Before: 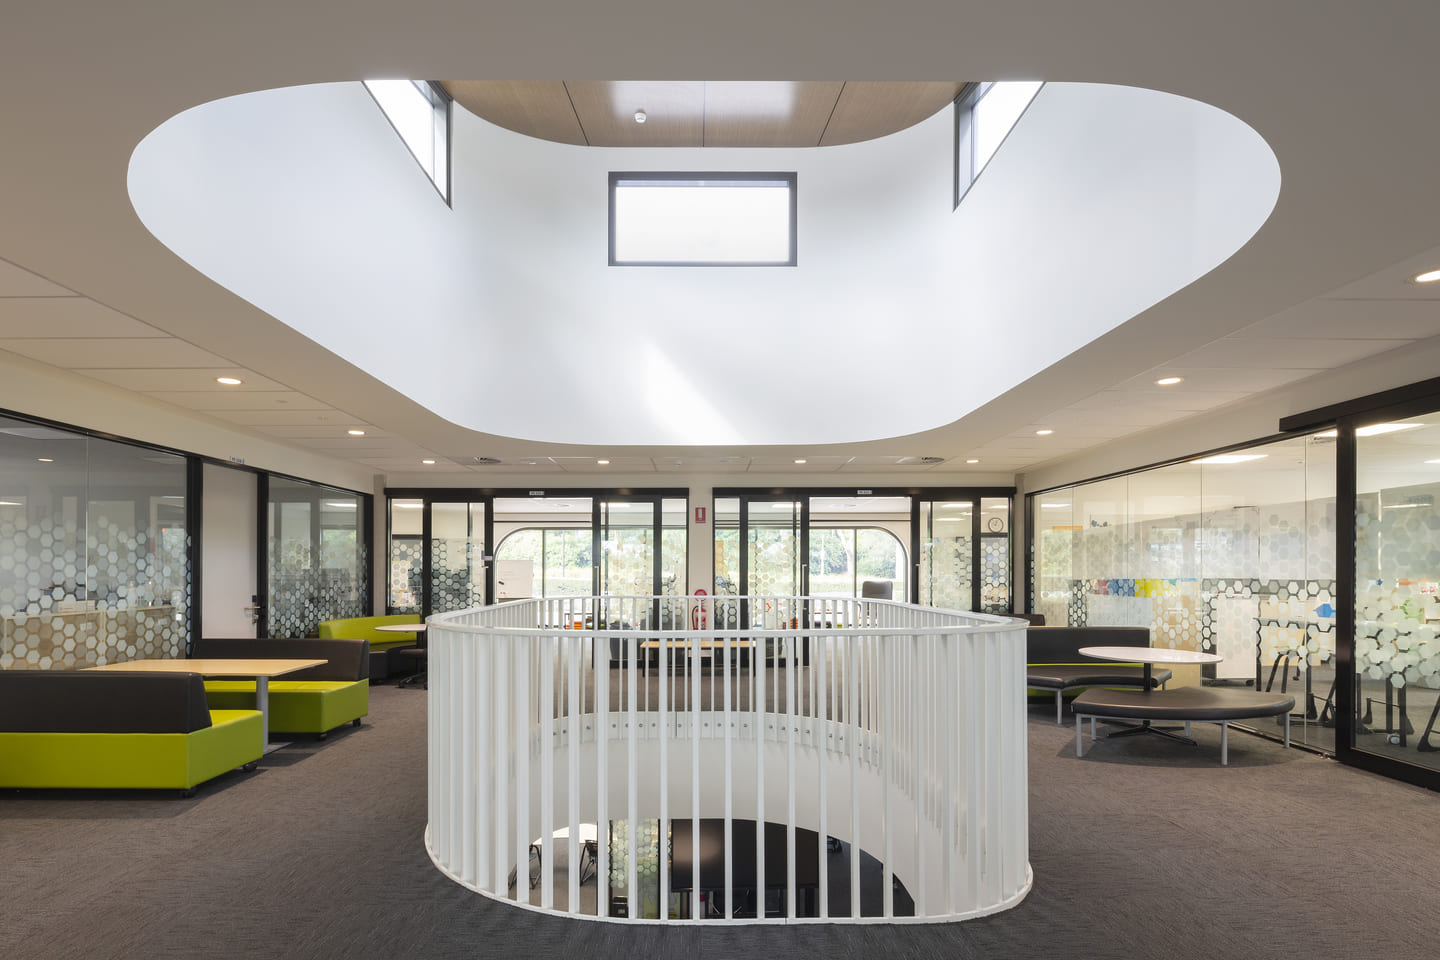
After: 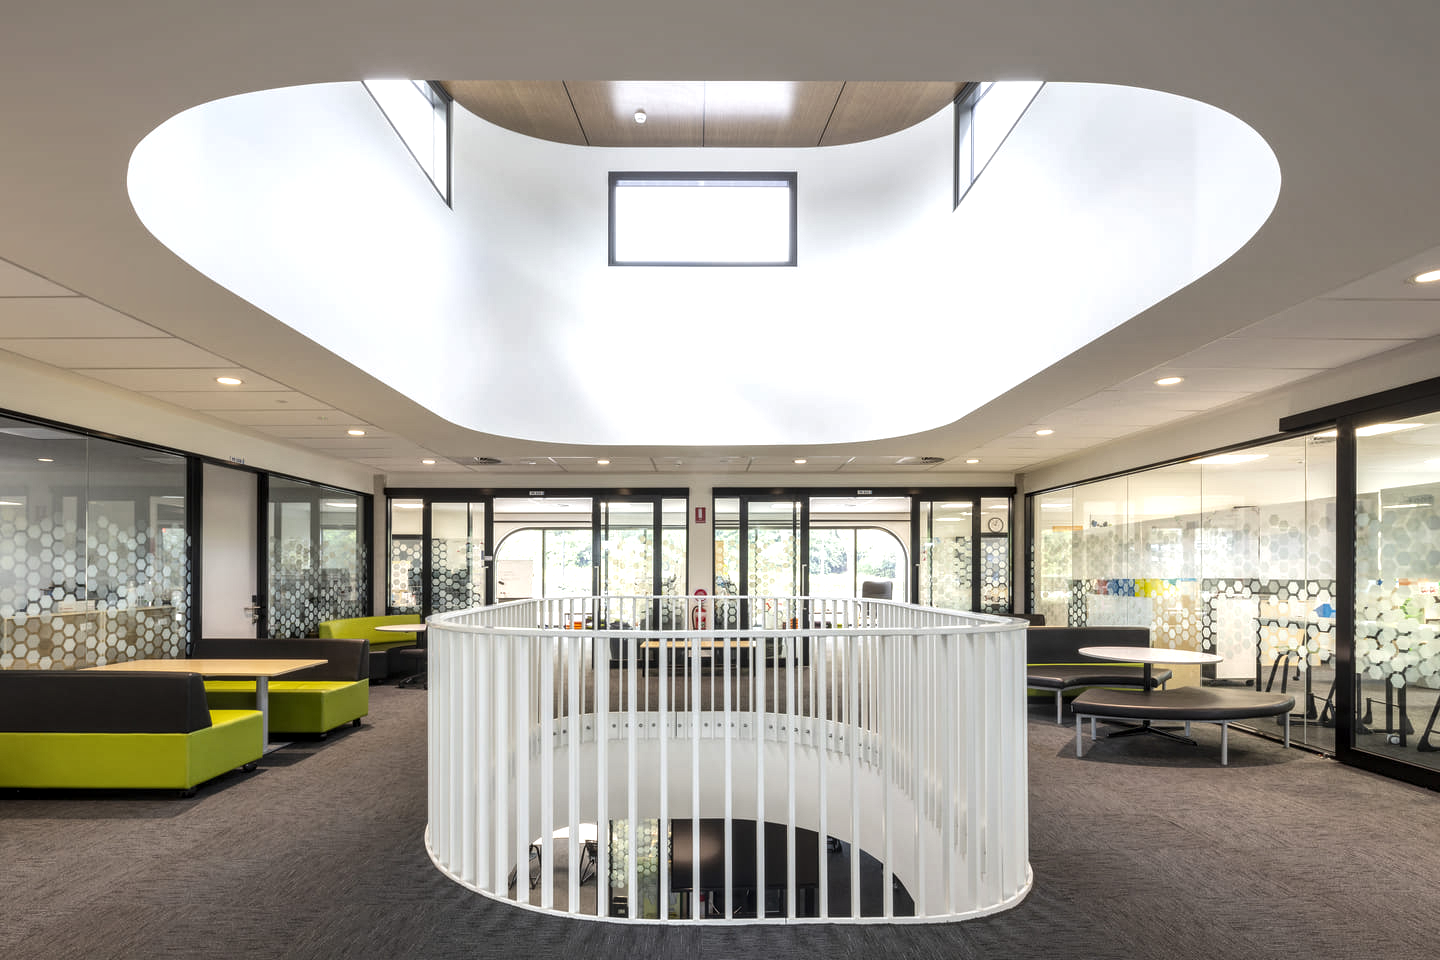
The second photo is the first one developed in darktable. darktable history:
tone equalizer: -8 EV -0.44 EV, -7 EV -0.411 EV, -6 EV -0.371 EV, -5 EV -0.19 EV, -3 EV 0.226 EV, -2 EV 0.307 EV, -1 EV 0.366 EV, +0 EV 0.424 EV, edges refinement/feathering 500, mask exposure compensation -1.57 EV, preserve details no
shadows and highlights: shadows 37.16, highlights -27.98, soften with gaussian
local contrast: highlights 61%, detail 143%, midtone range 0.421
